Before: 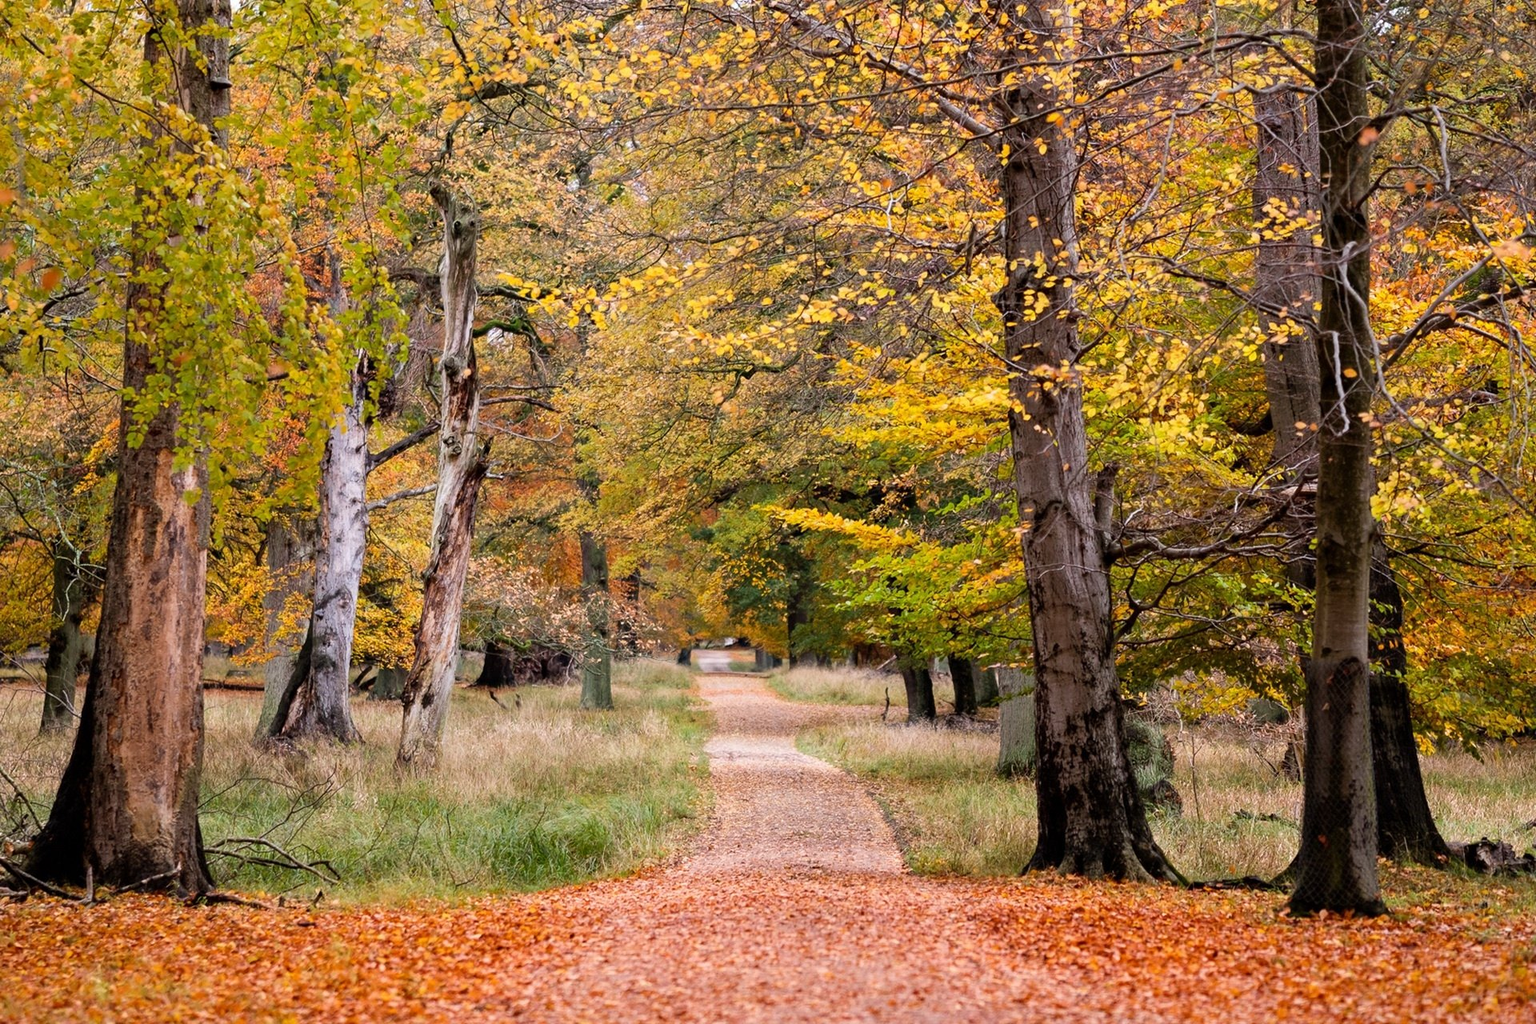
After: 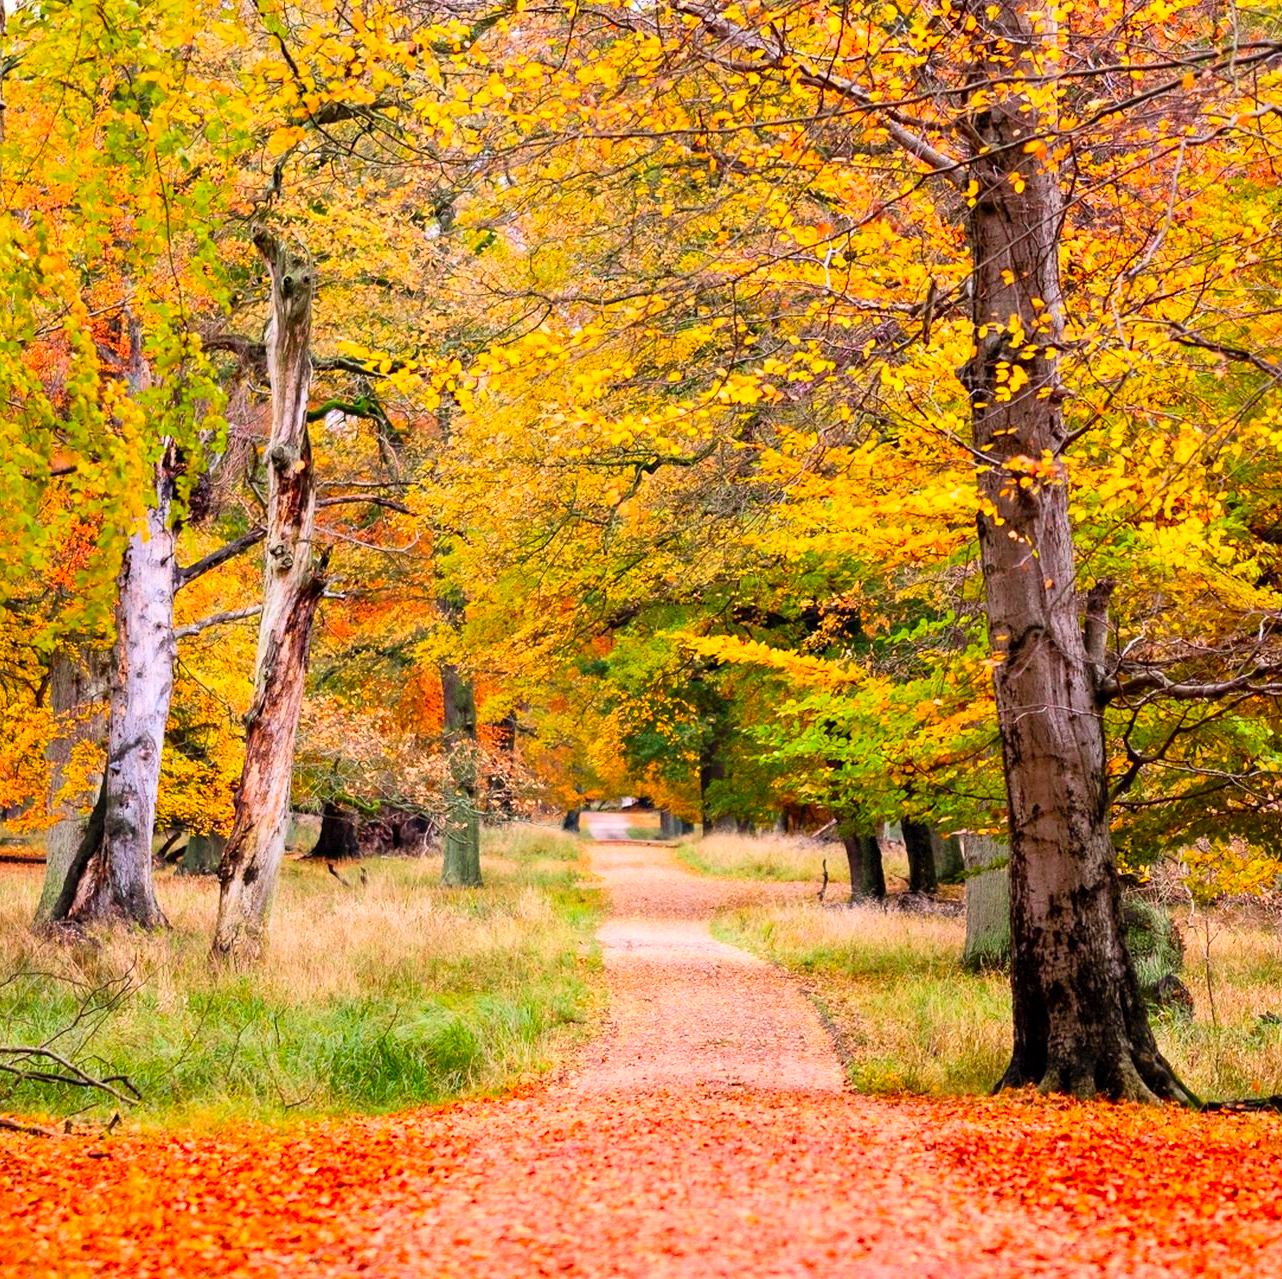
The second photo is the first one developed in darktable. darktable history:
contrast brightness saturation: contrast 0.197, brightness 0.196, saturation 0.791
exposure: black level correction 0.001, compensate highlight preservation false
crop and rotate: left 14.822%, right 18.407%
